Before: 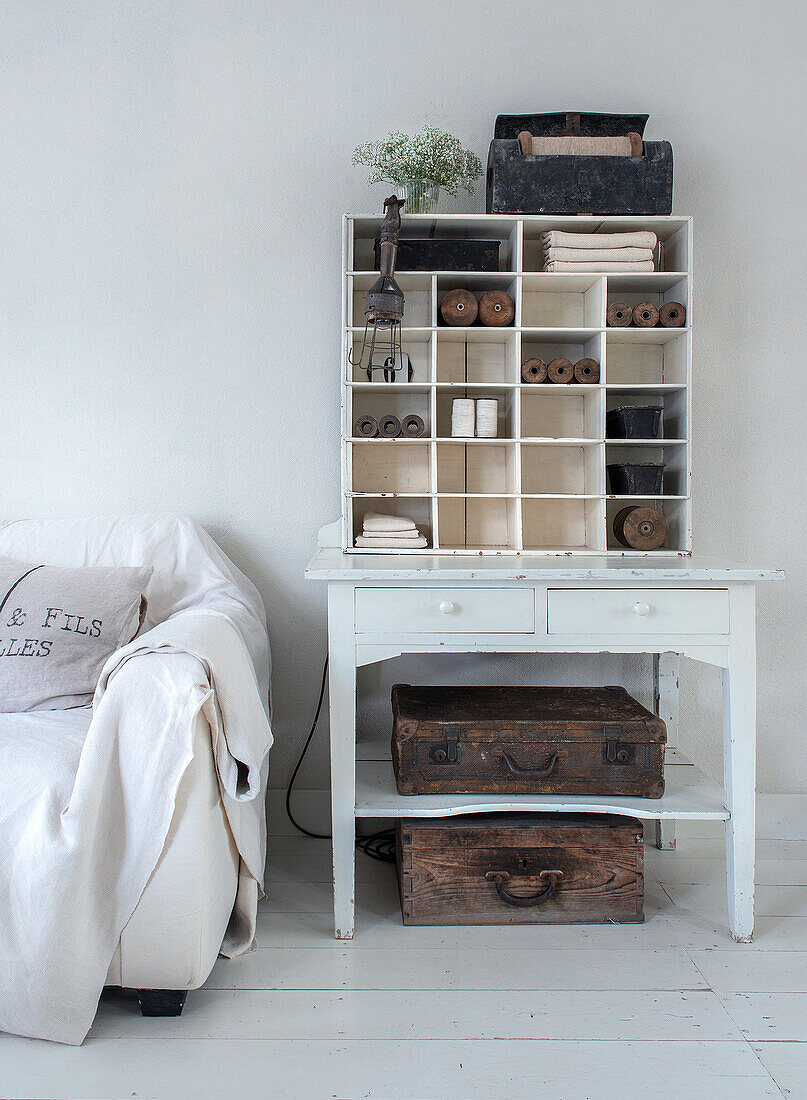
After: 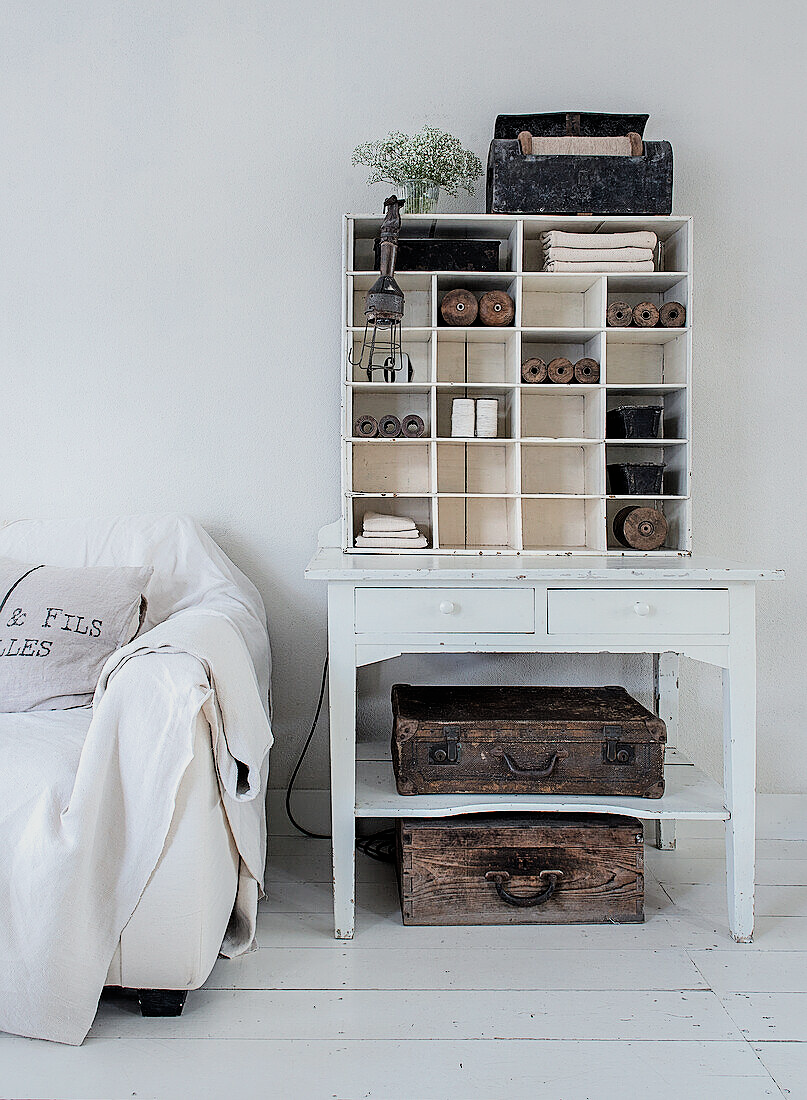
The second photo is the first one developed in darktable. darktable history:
filmic rgb: black relative exposure -7.28 EV, white relative exposure 5.05 EV, hardness 3.2
shadows and highlights: radius 112.46, shadows 51.58, white point adjustment 9.15, highlights -3.46, soften with gaussian
sharpen: on, module defaults
